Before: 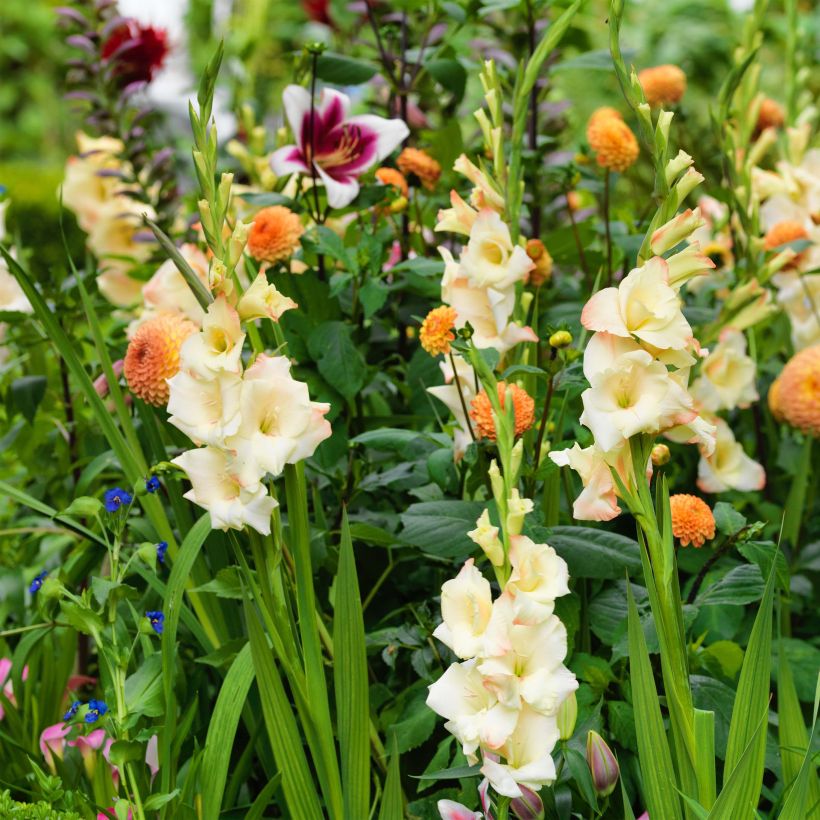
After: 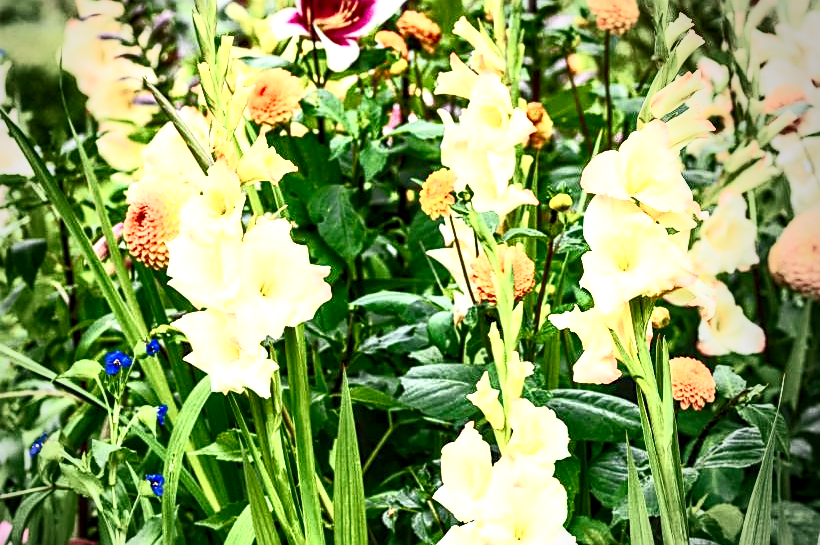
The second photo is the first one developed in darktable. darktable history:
crop: top 16.729%, bottom 16.76%
local contrast: highlights 60%, shadows 63%, detail 160%
sharpen: on, module defaults
contrast brightness saturation: contrast 0.609, brightness 0.334, saturation 0.141
levels: white 99.91%, levels [0, 0.445, 1]
shadows and highlights: shadows -1.25, highlights 40.93
vignetting: fall-off start 67.18%, center (-0.08, 0.063), width/height ratio 1.009
